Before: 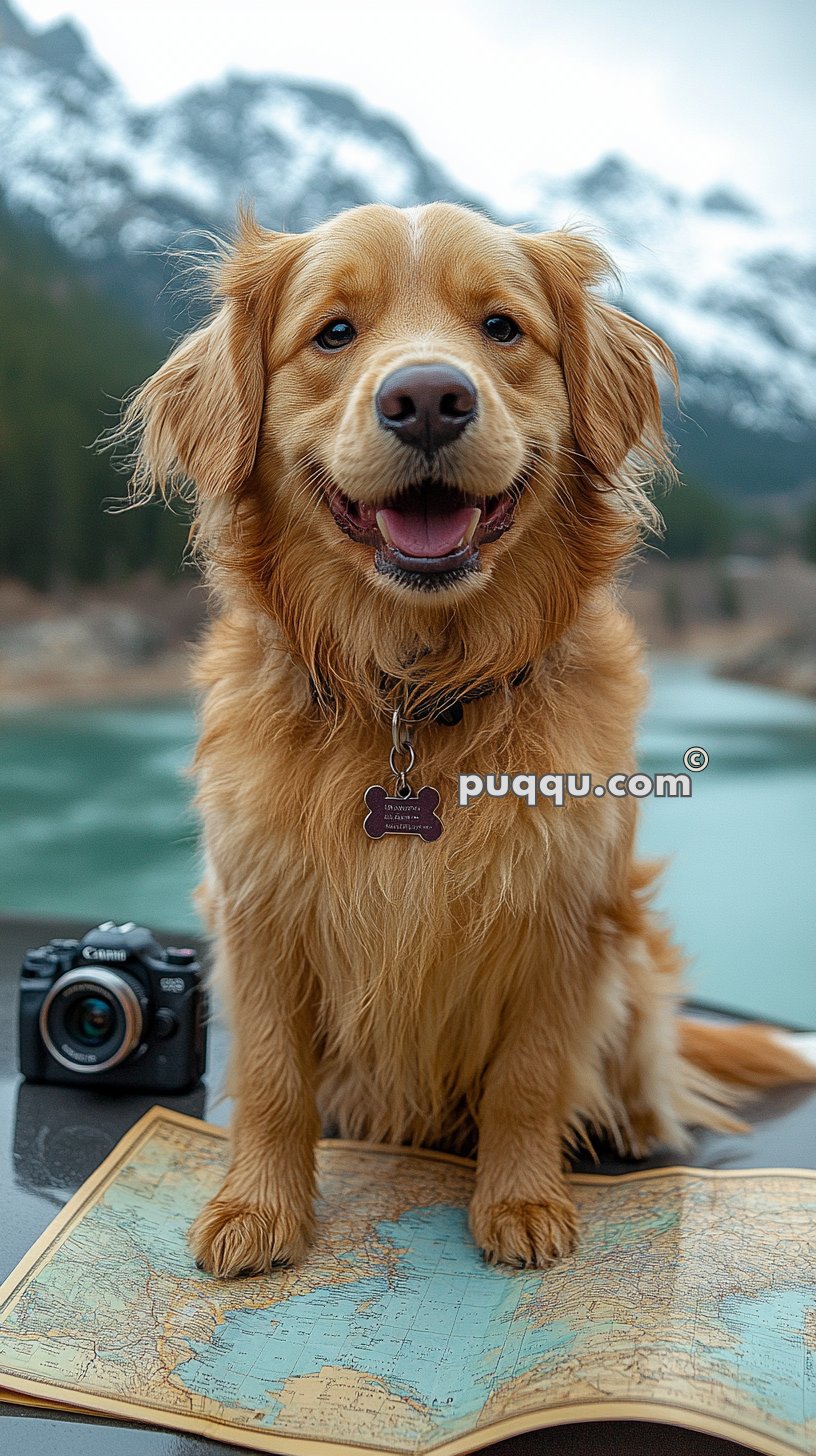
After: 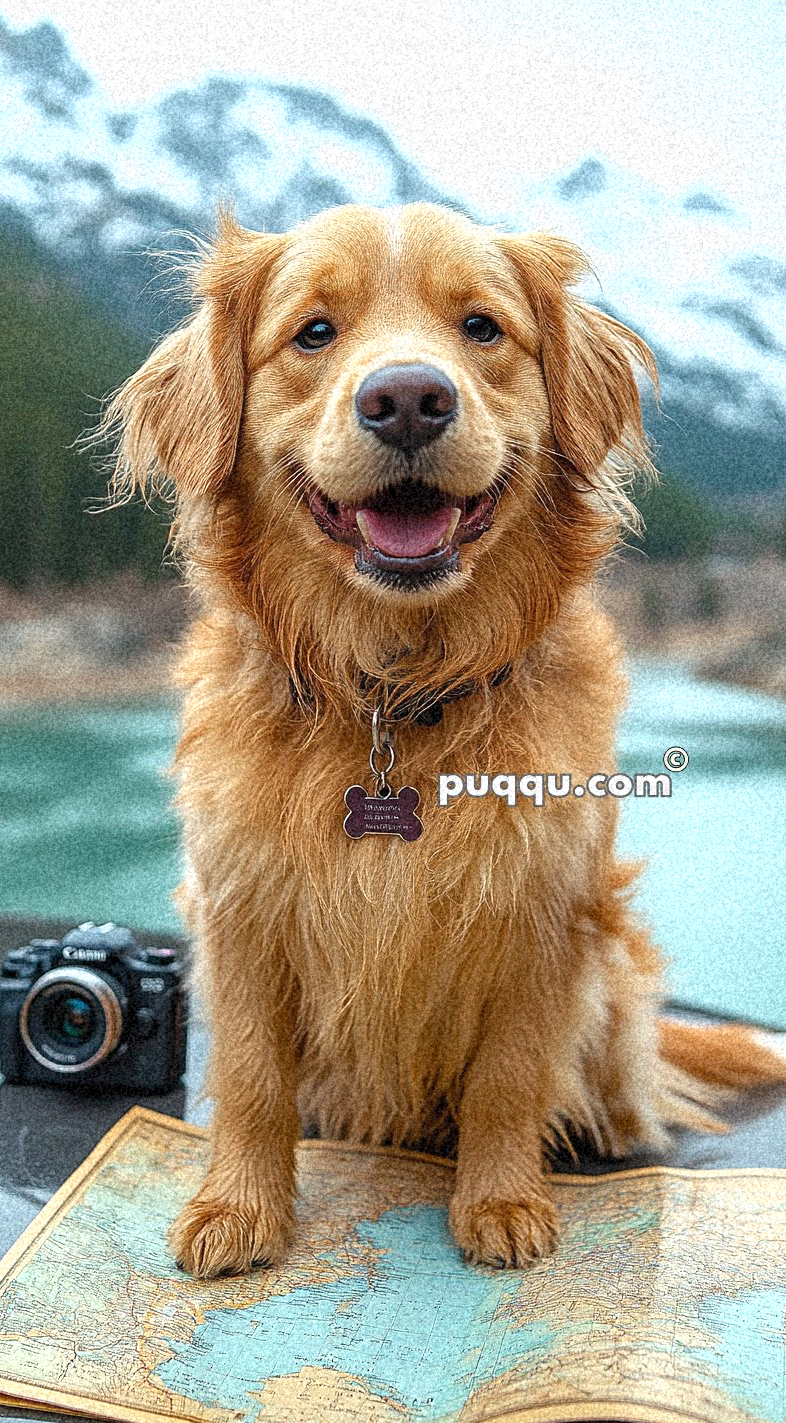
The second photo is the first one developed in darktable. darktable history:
exposure: black level correction 0, exposure 0.7 EV, compensate exposure bias true, compensate highlight preservation false
fill light: on, module defaults
grain: coarseness 46.9 ISO, strength 50.21%, mid-tones bias 0%
crop and rotate: left 2.536%, right 1.107%, bottom 2.246%
